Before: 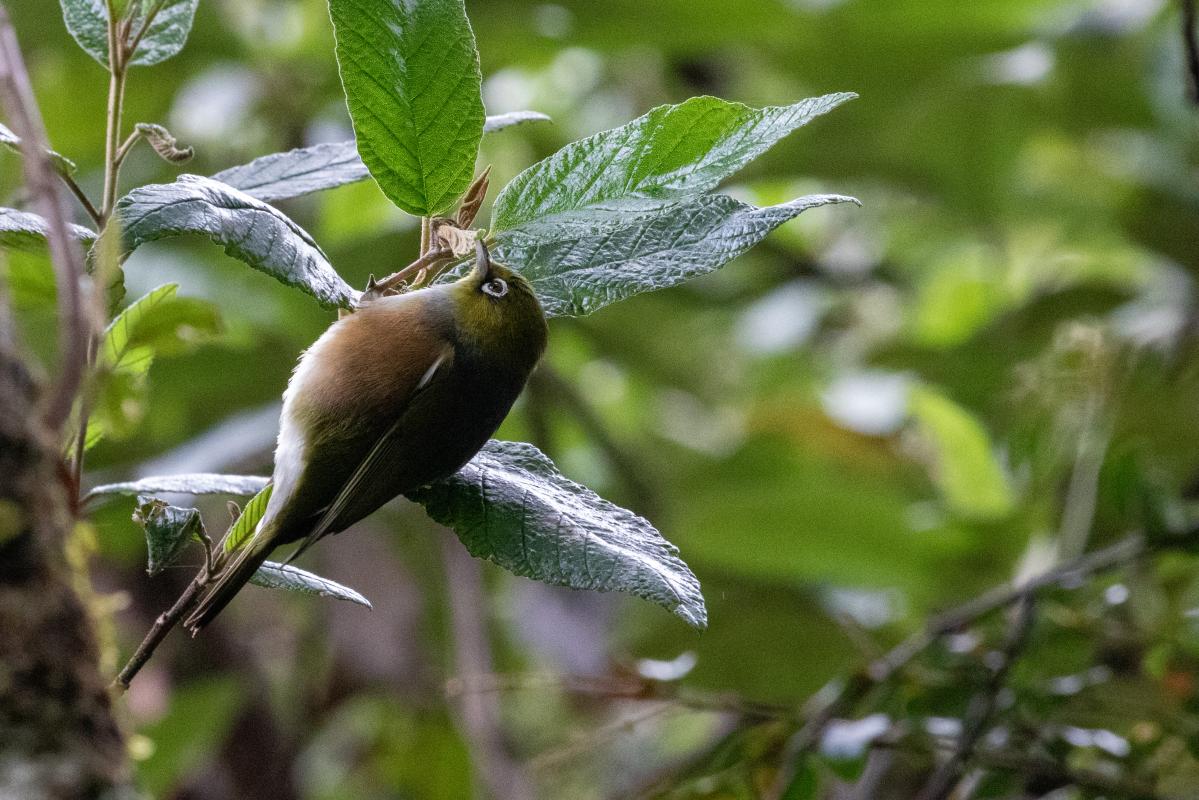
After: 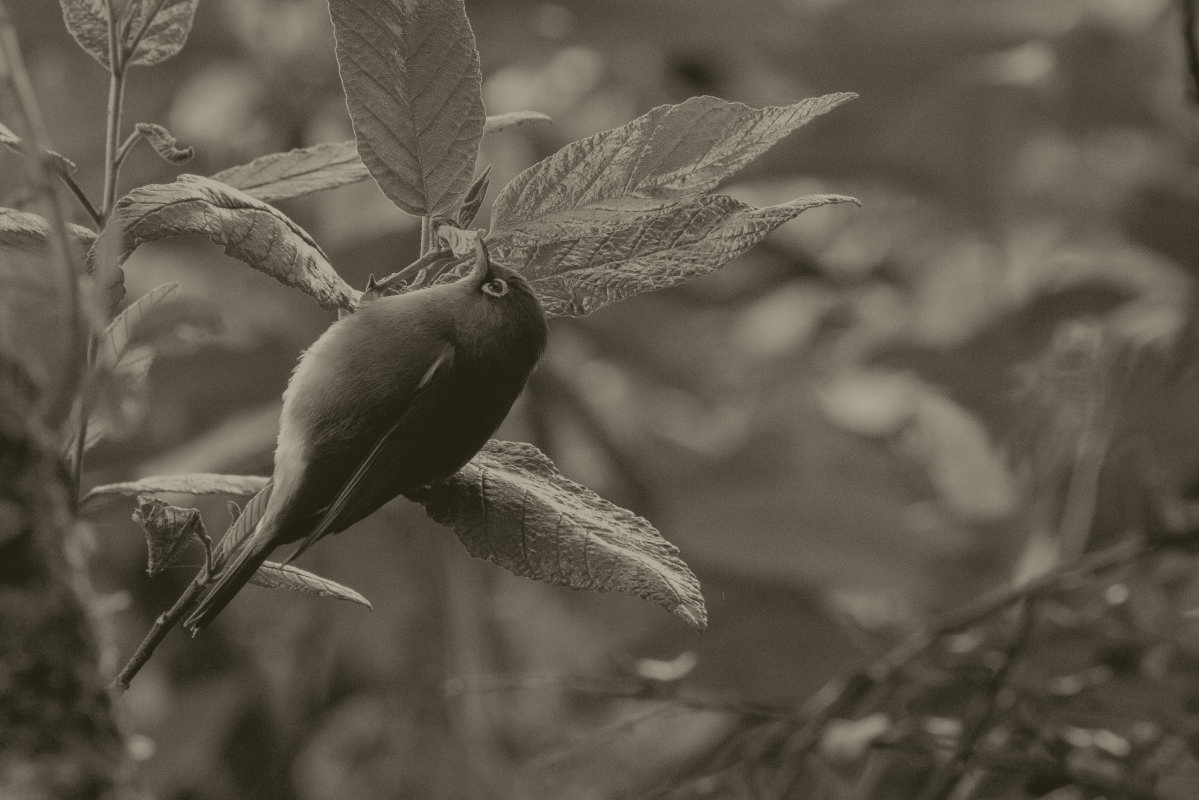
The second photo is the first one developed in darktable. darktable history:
colorize: hue 41.44°, saturation 22%, source mix 60%, lightness 10.61%
white balance: red 1.009, blue 1.027
color contrast: green-magenta contrast 0.96
